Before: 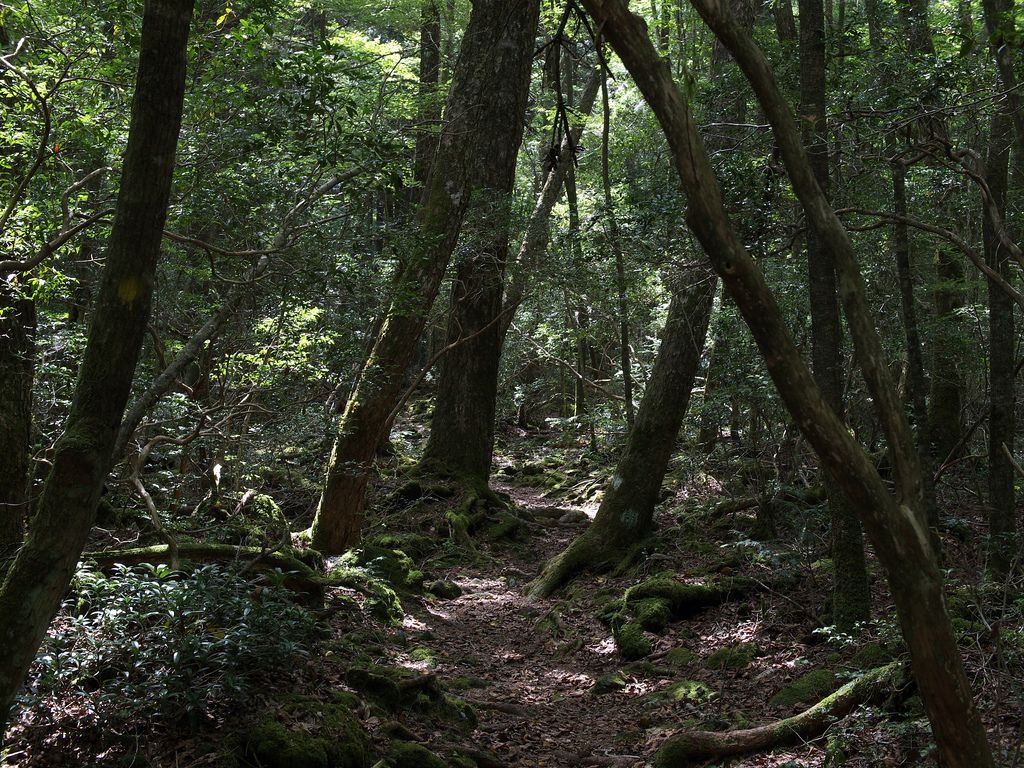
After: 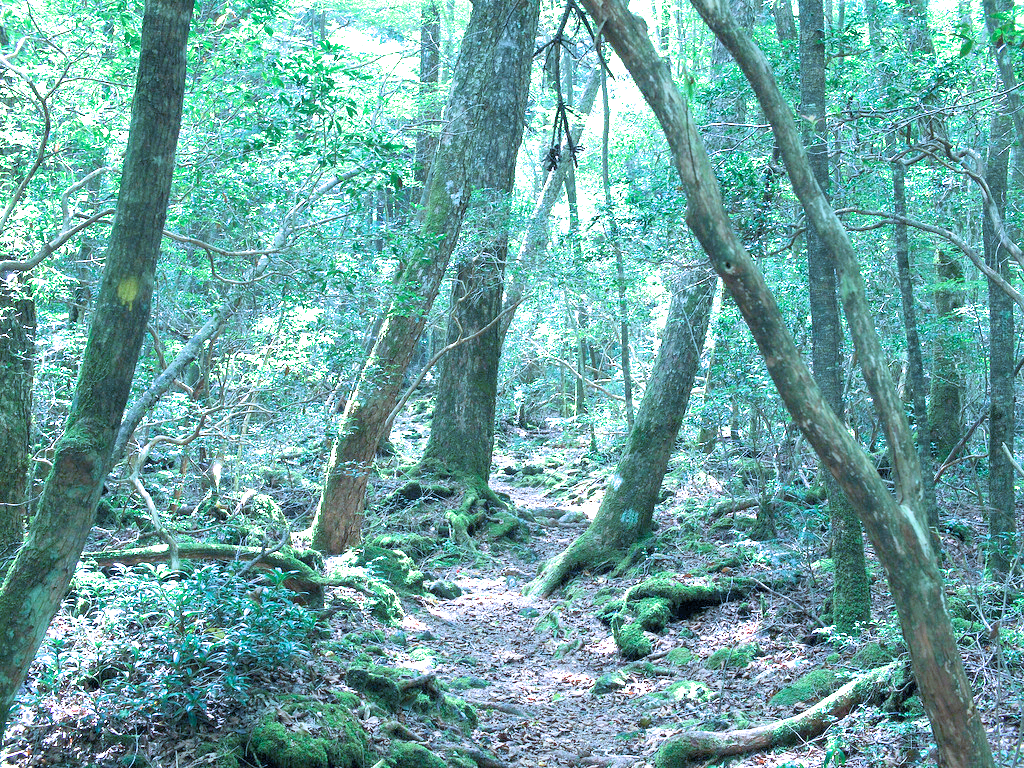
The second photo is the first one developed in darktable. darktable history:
color calibration "scene-referred default": illuminant custom, x 0.432, y 0.395, temperature 3098 K
filmic rgb "scene-referred default": black relative exposure -8.15 EV, white relative exposure 3.76 EV, hardness 4.46
exposure: black level correction 0, exposure 4 EV, compensate exposure bias true, compensate highlight preservation false
